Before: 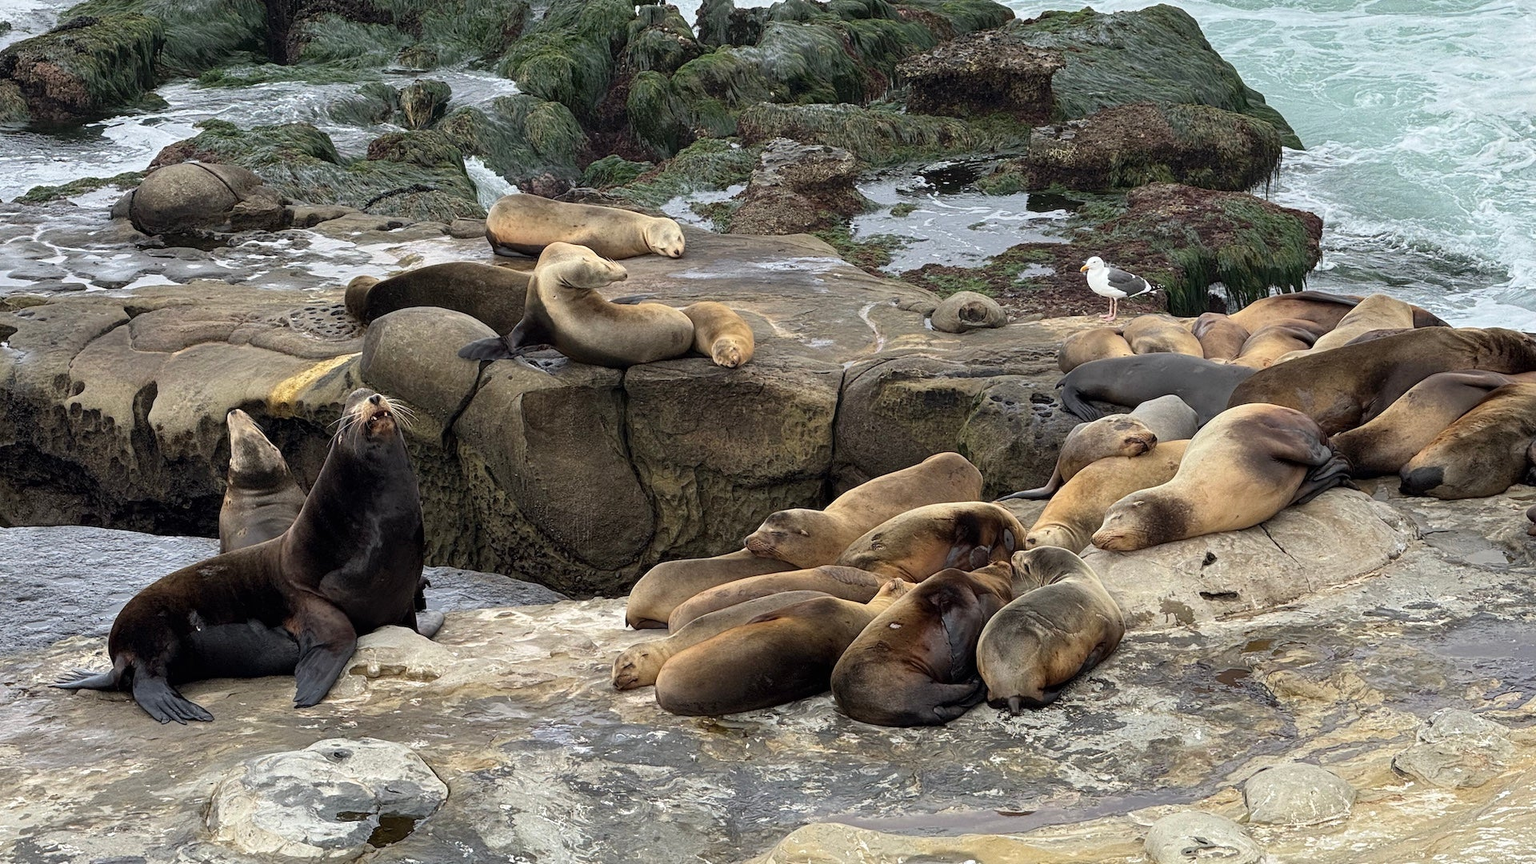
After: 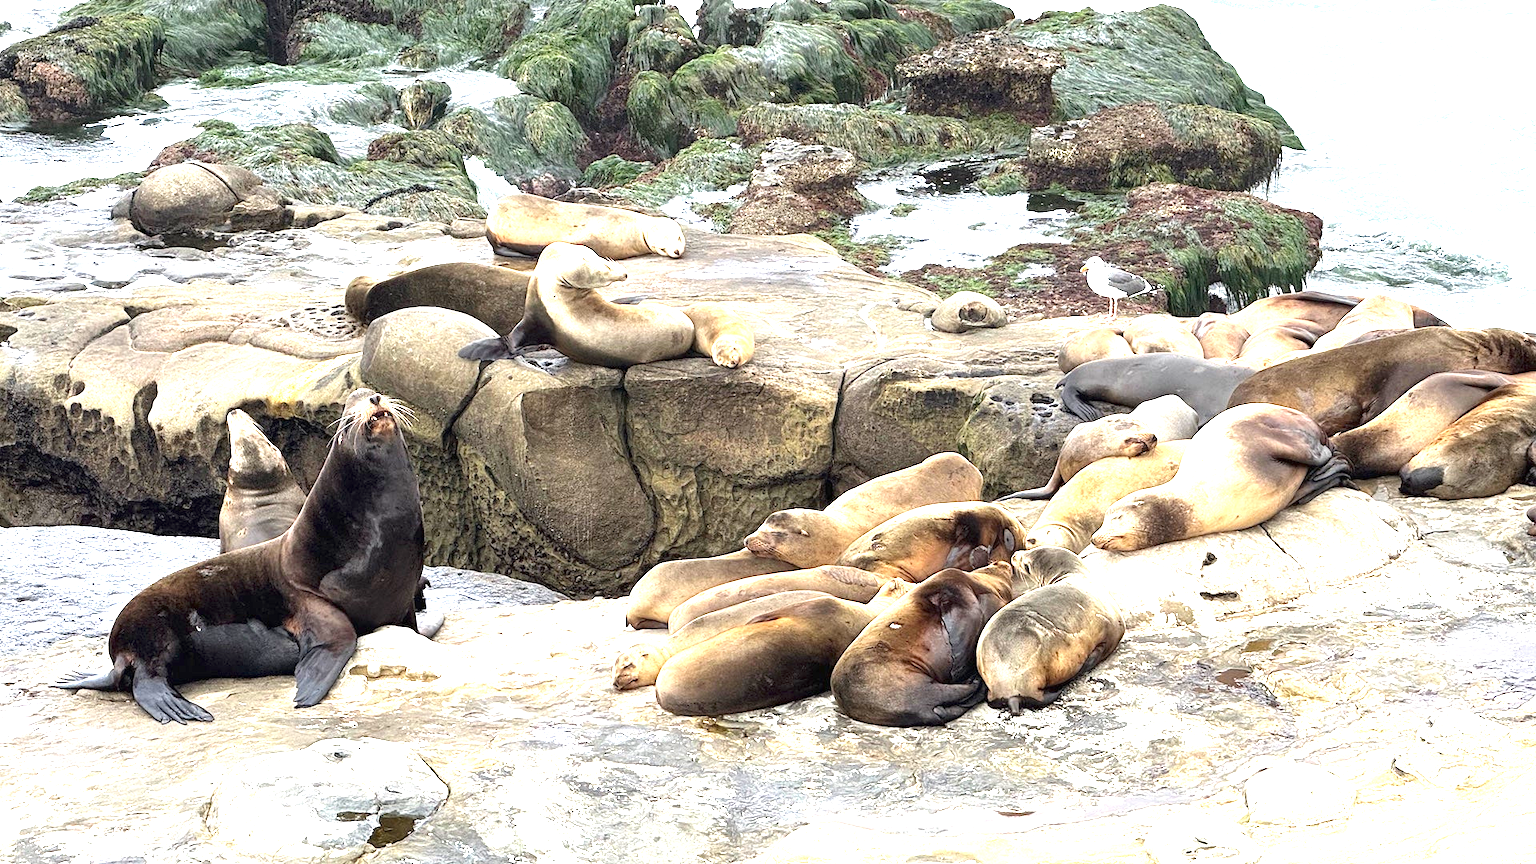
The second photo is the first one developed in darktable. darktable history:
exposure: black level correction 0, exposure 1.923 EV, compensate highlight preservation false
